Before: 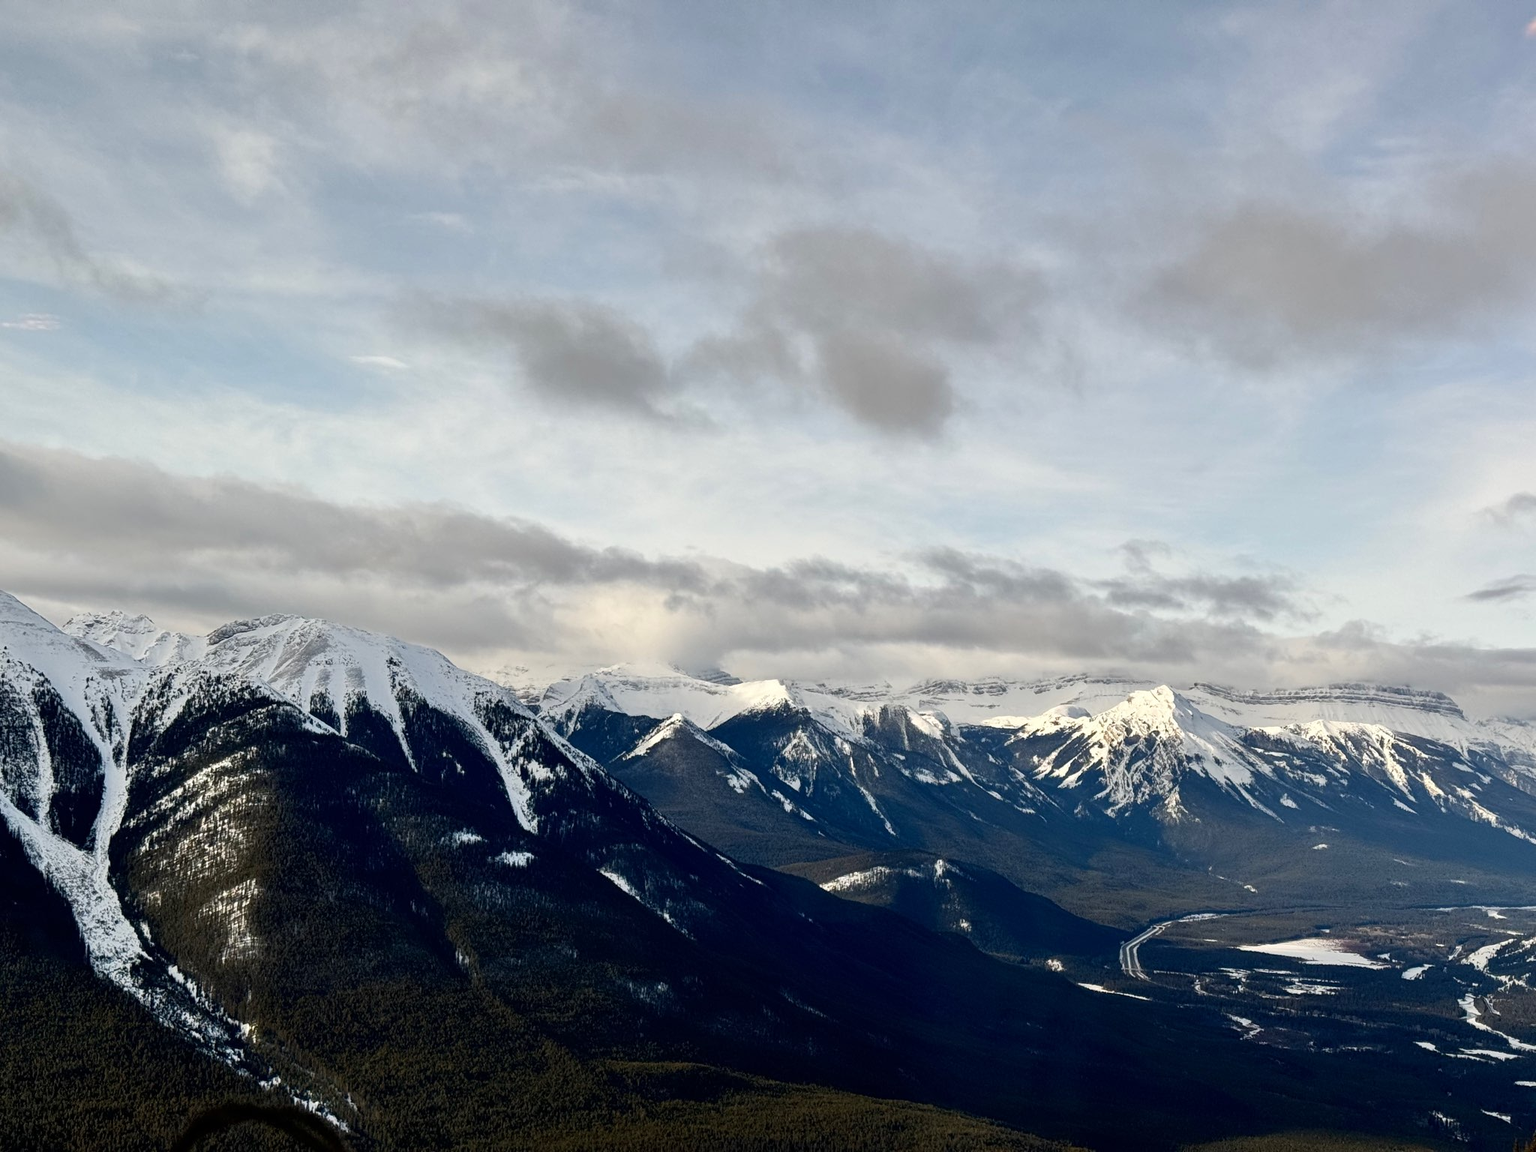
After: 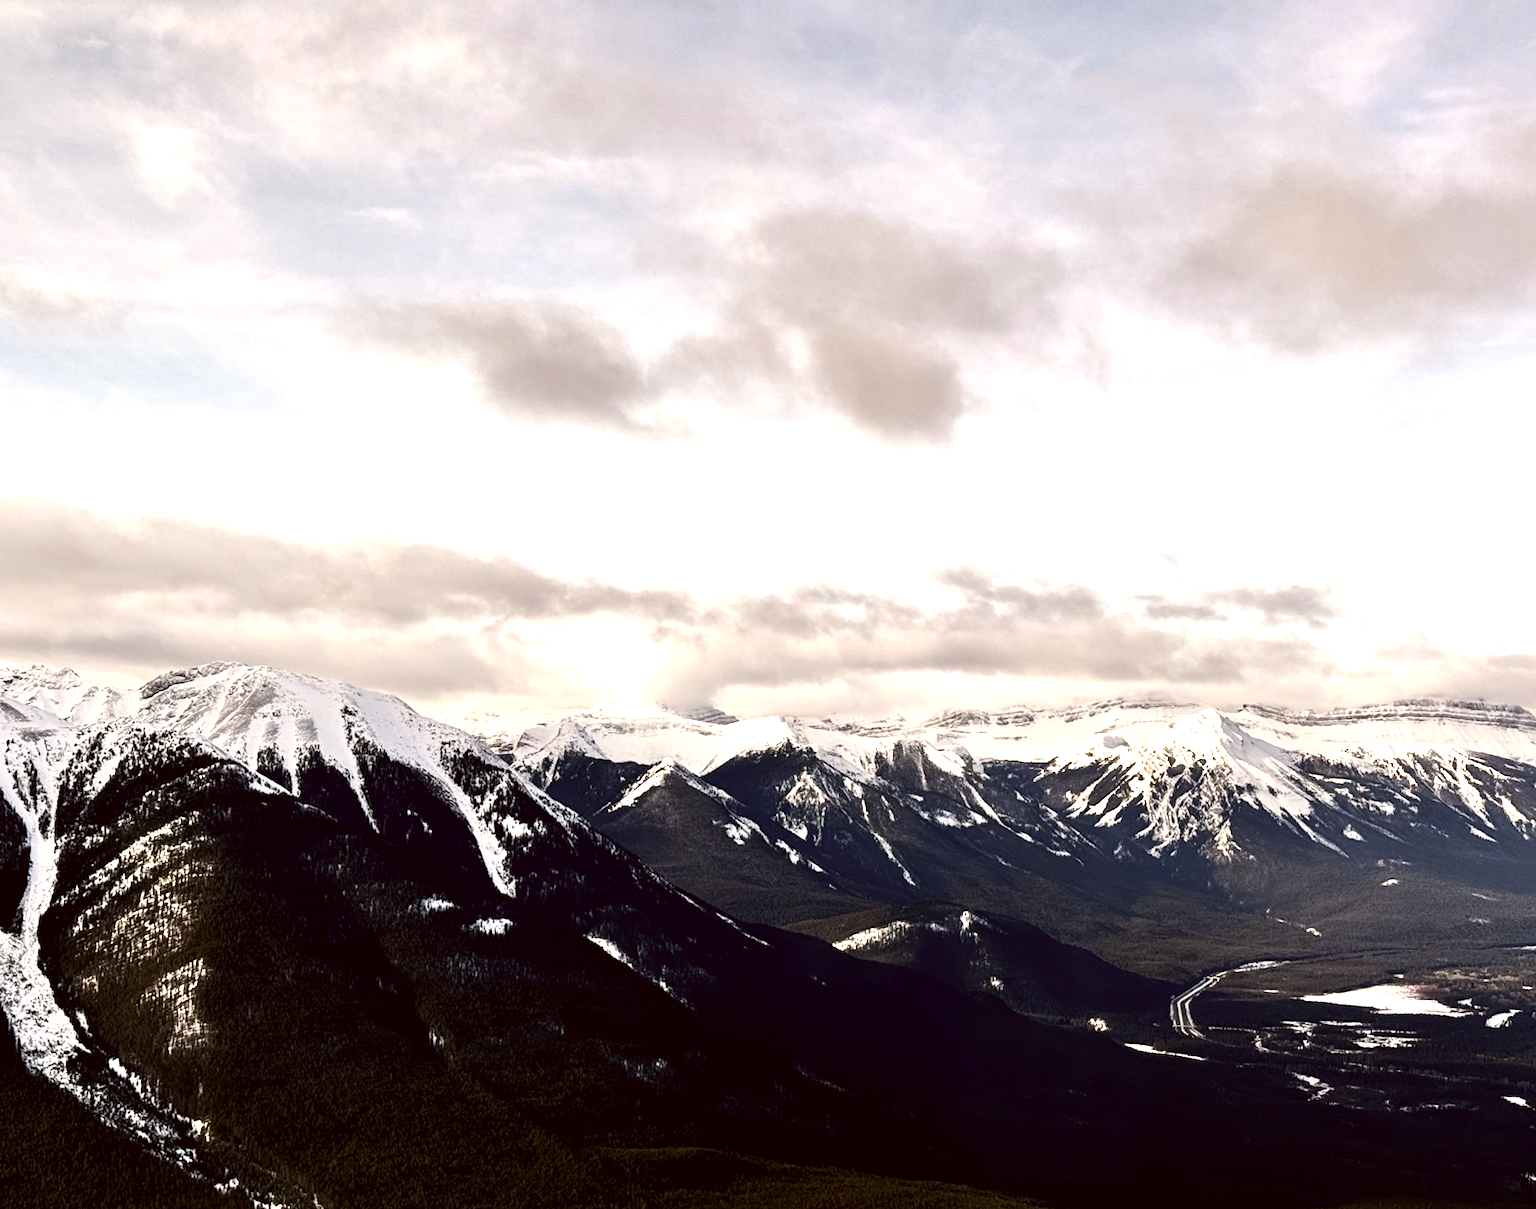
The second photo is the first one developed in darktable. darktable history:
tone equalizer: -8 EV -1.08 EV, -7 EV -1.01 EV, -6 EV -0.867 EV, -5 EV -0.578 EV, -3 EV 0.578 EV, -2 EV 0.867 EV, -1 EV 1.01 EV, +0 EV 1.08 EV, edges refinement/feathering 500, mask exposure compensation -1.57 EV, preserve details no
rotate and perspective: rotation -5.2°, automatic cropping off
color correction: highlights a* 6.27, highlights b* 8.19, shadows a* 5.94, shadows b* 7.23, saturation 0.9
crop and rotate: angle -3.27°, left 5.211%, top 5.211%, right 4.607%, bottom 4.607%
